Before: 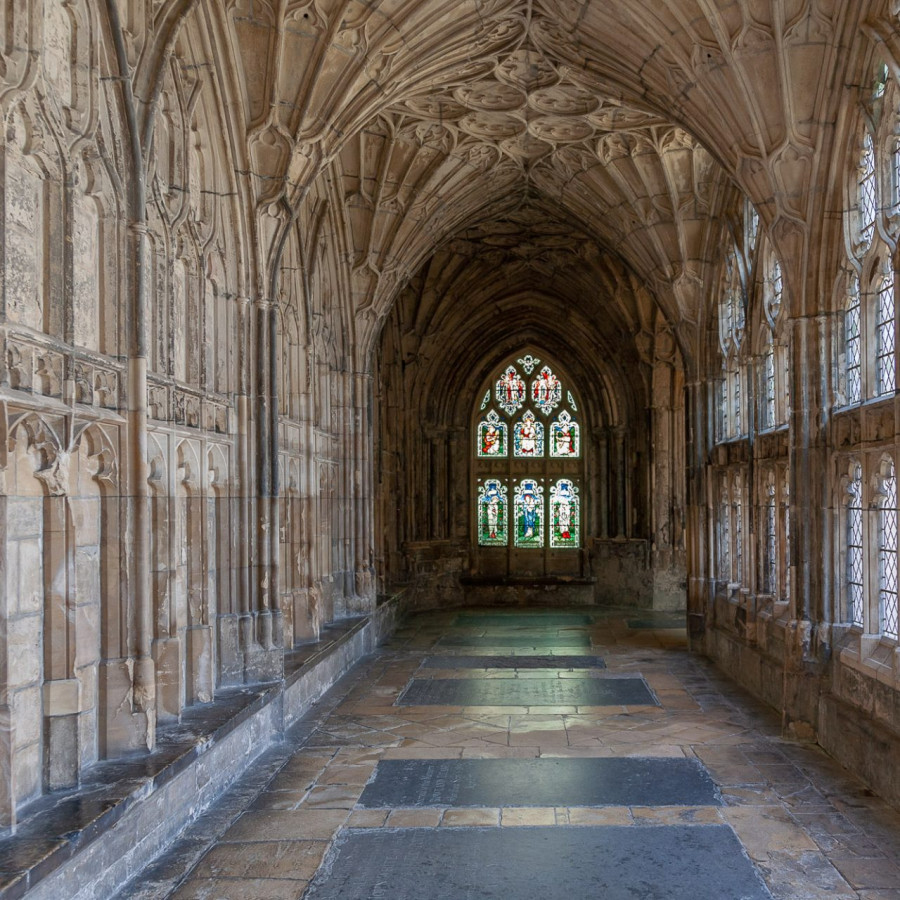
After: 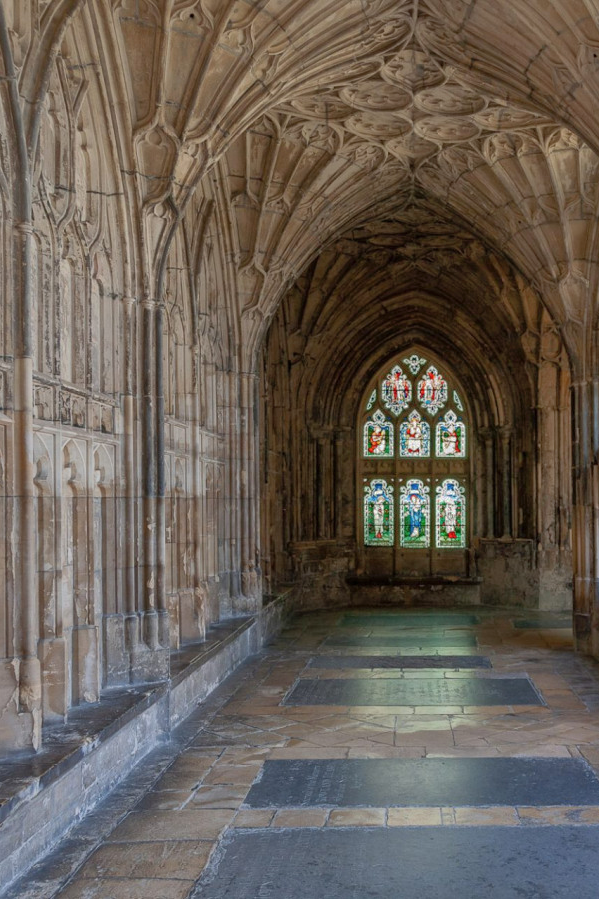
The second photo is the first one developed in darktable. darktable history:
shadows and highlights: highlights -60
crop and rotate: left 12.673%, right 20.66%
